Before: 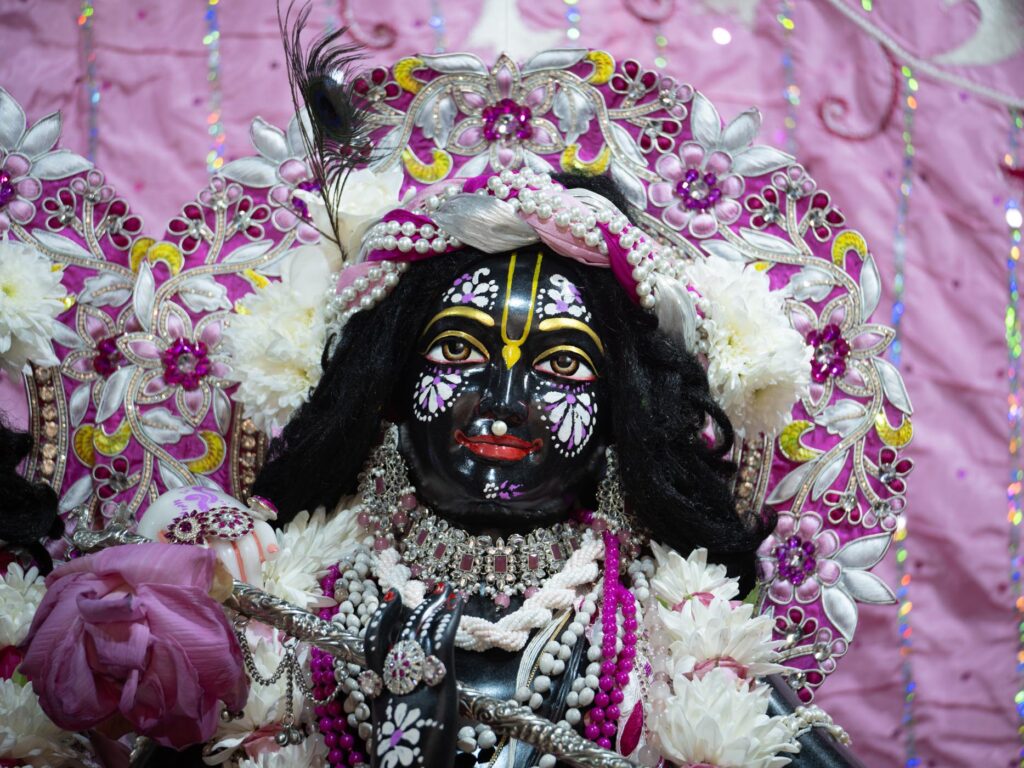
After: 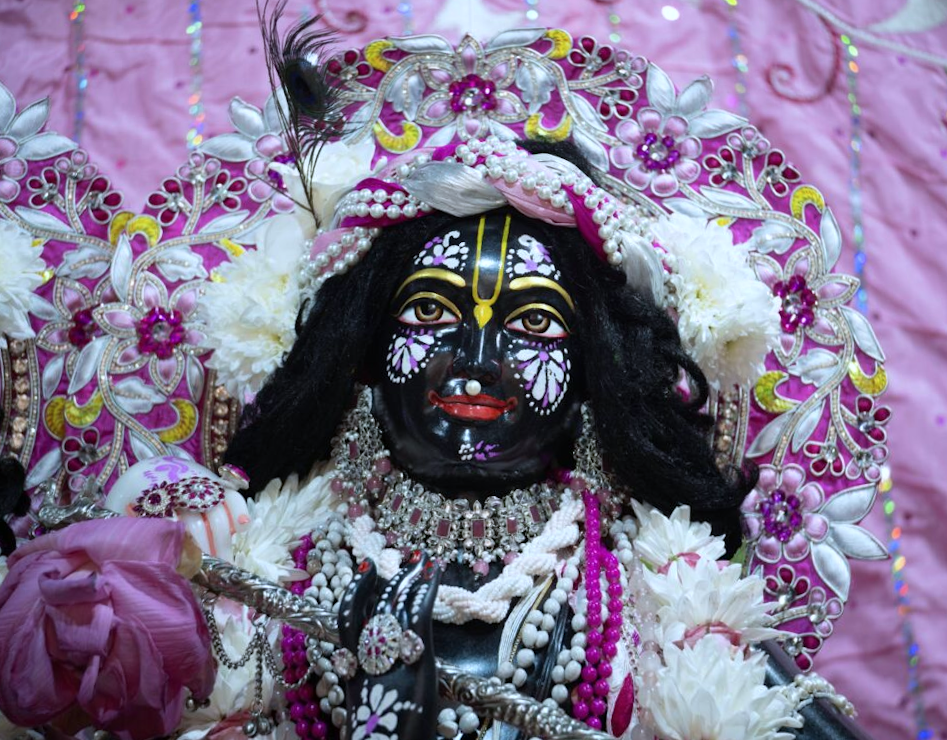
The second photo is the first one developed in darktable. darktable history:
color calibration: x 0.367, y 0.379, temperature 4395.86 K
rotate and perspective: rotation -1.68°, lens shift (vertical) -0.146, crop left 0.049, crop right 0.912, crop top 0.032, crop bottom 0.96
